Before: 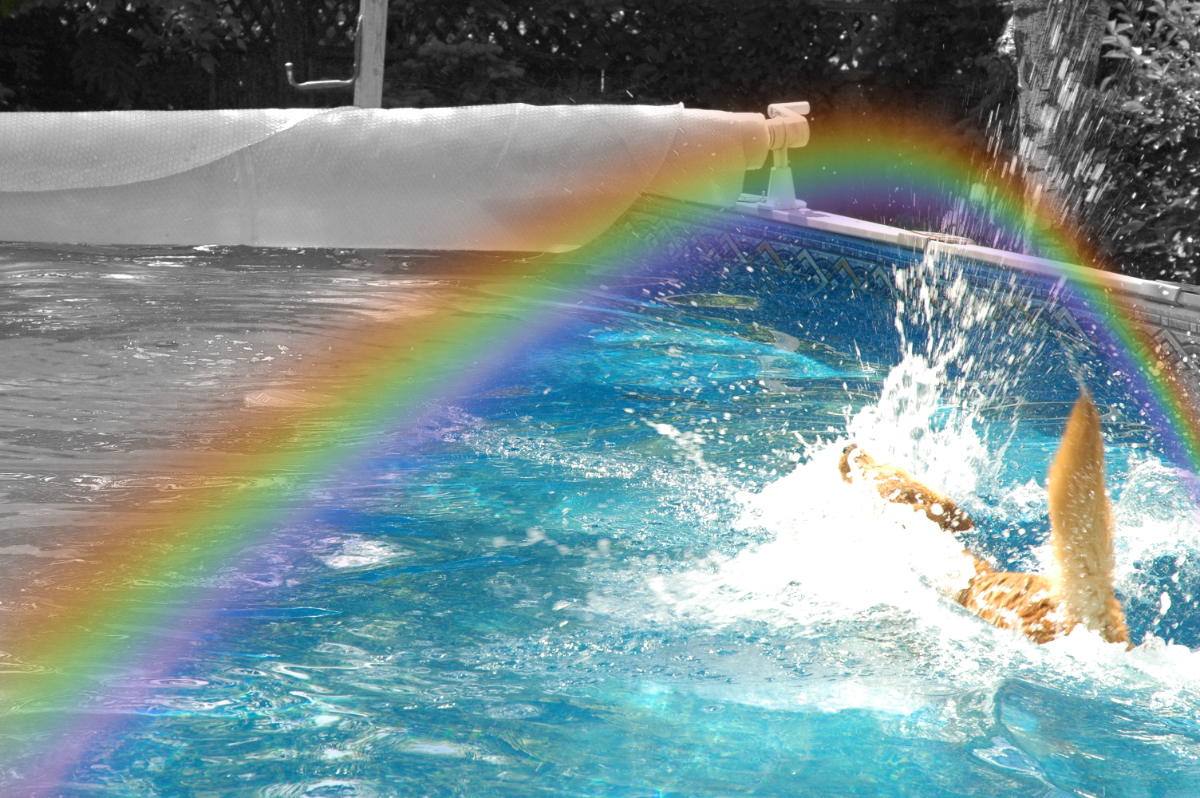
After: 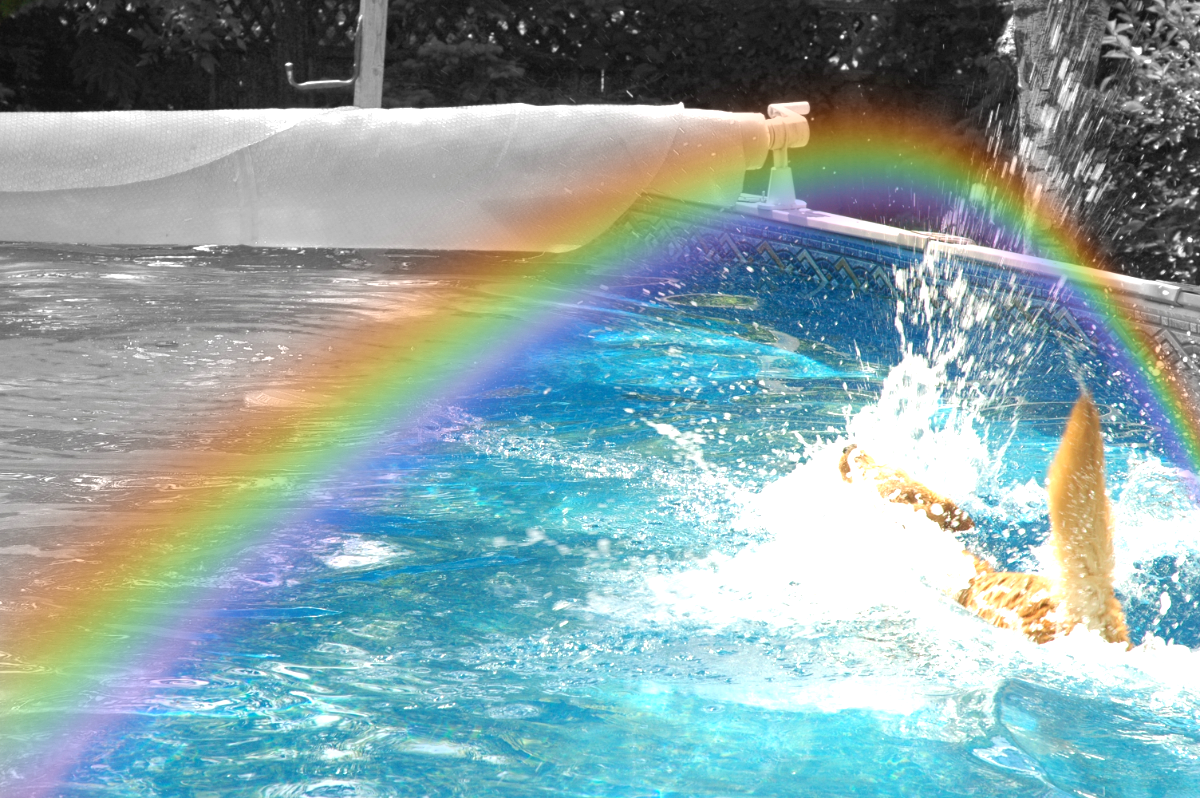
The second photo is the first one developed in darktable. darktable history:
exposure: exposure 0.44 EV, compensate highlight preservation false
